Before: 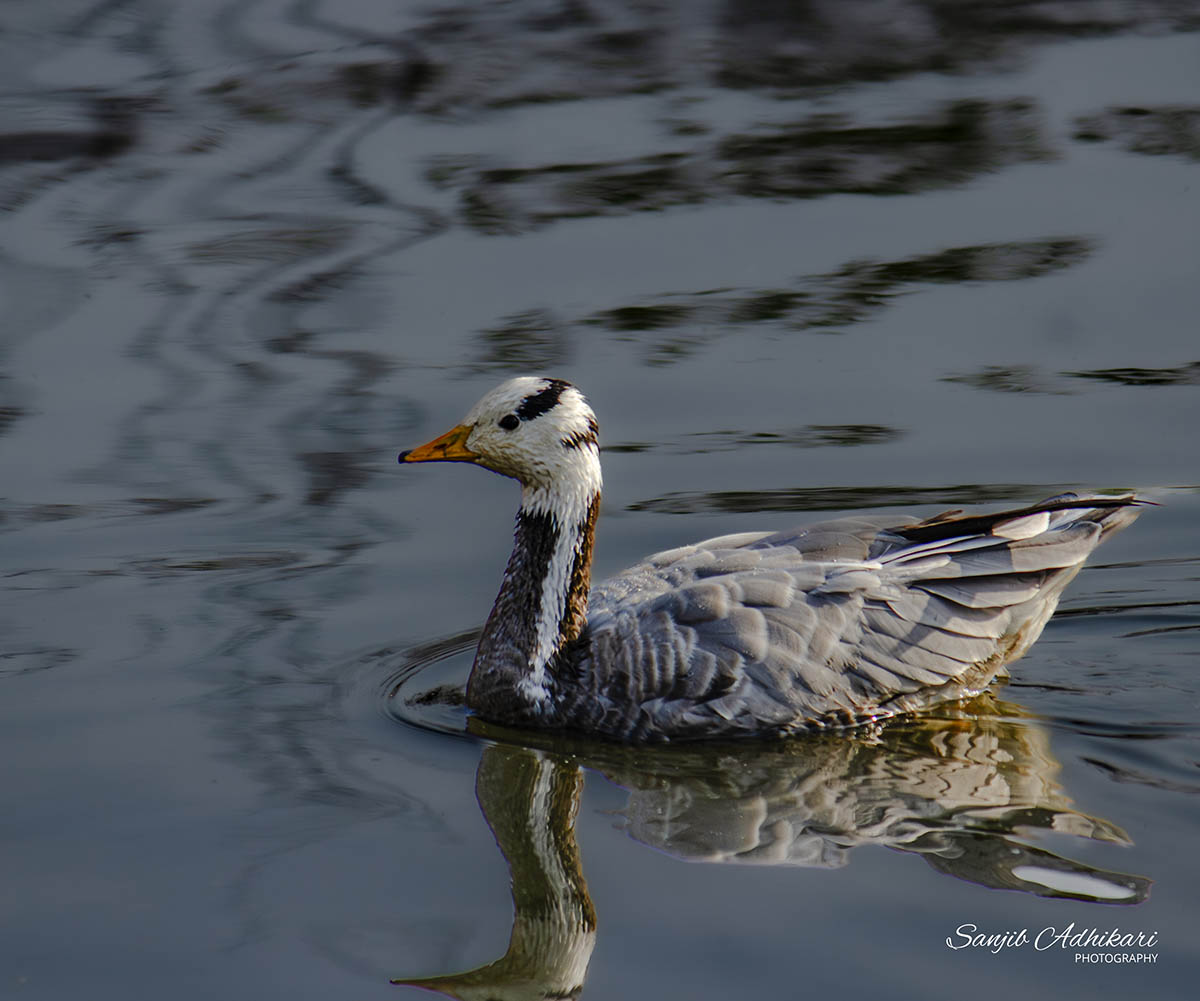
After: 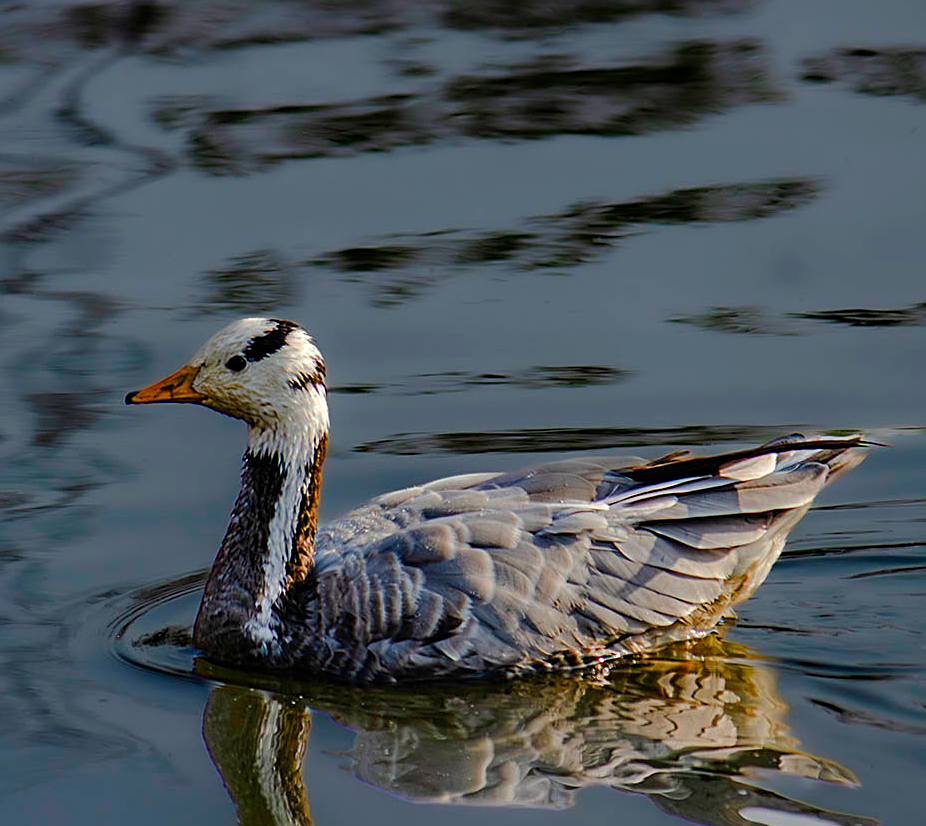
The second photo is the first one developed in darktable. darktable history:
sharpen: on, module defaults
crop: left 22.786%, top 5.899%, bottom 11.57%
color balance rgb: perceptual saturation grading › global saturation 30.694%, global vibrance 14.418%
